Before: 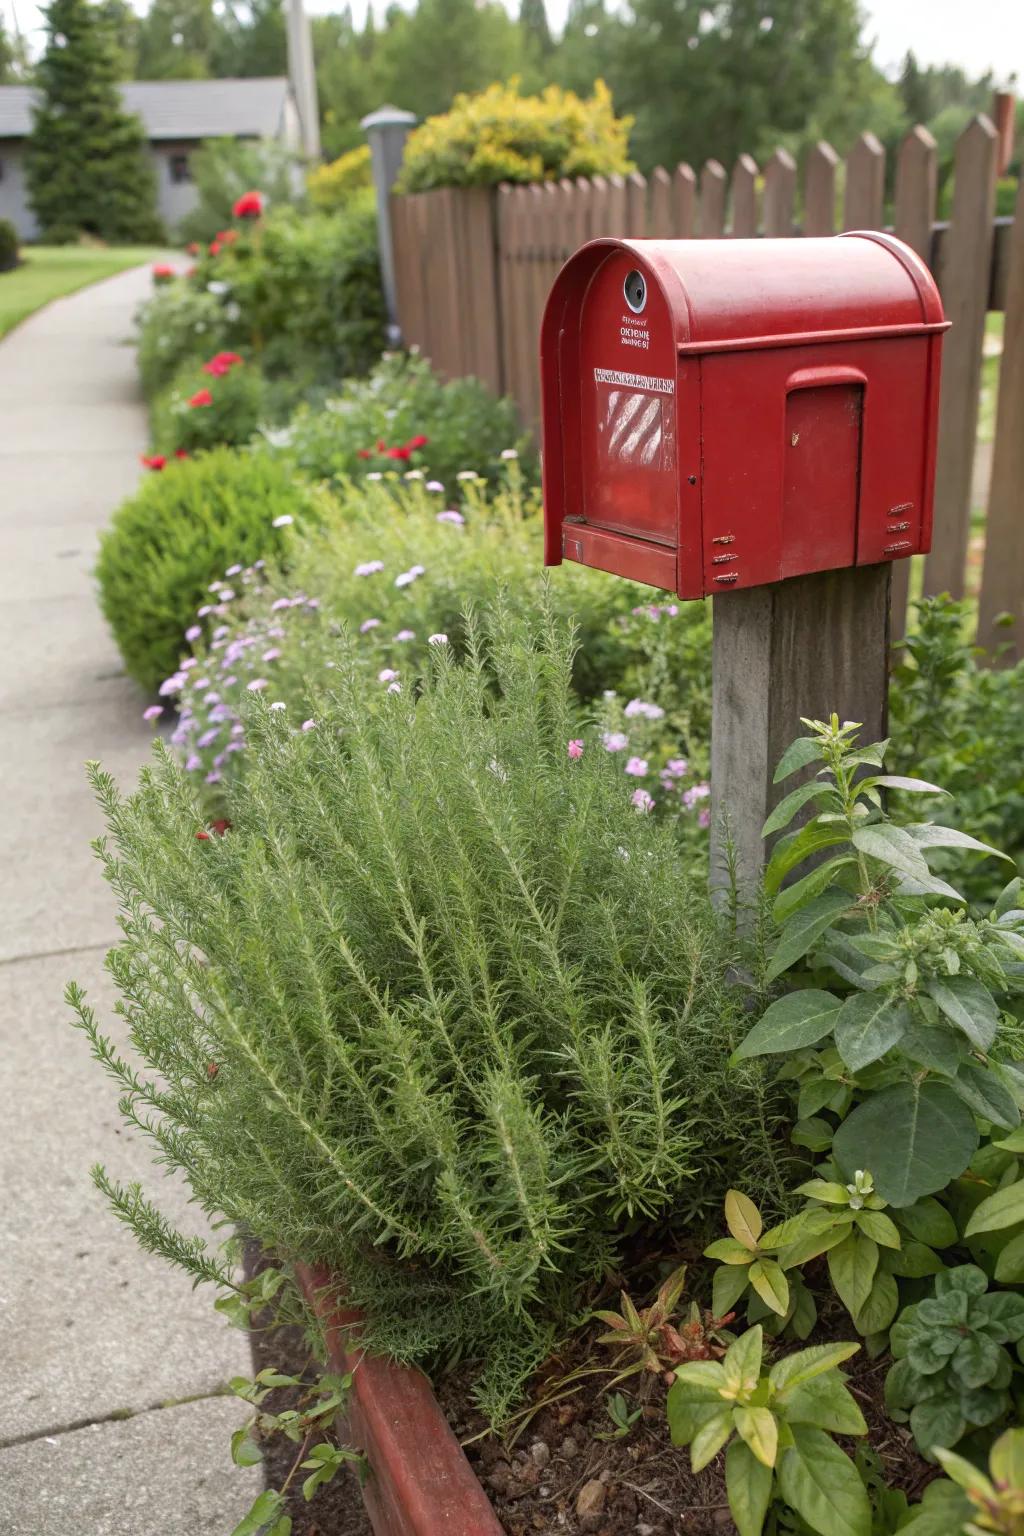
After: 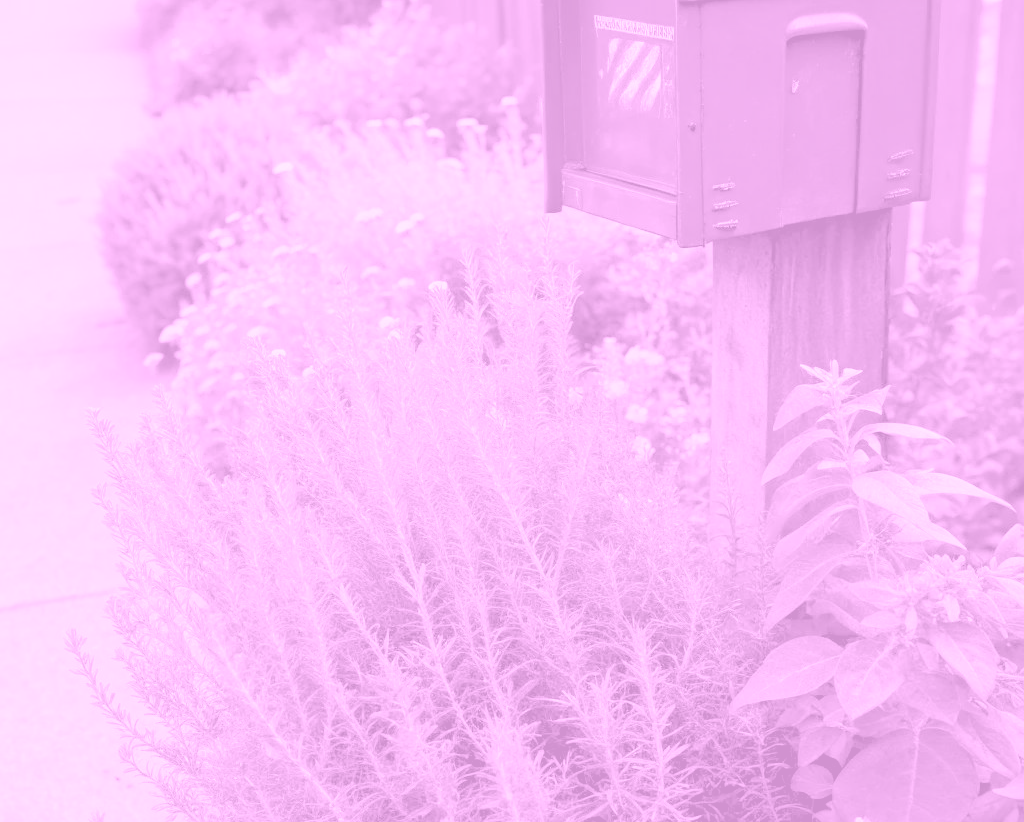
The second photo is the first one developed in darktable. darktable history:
crop and rotate: top 23.043%, bottom 23.437%
colorize: hue 331.2°, saturation 75%, source mix 30.28%, lightness 70.52%, version 1
rgb levels: levels [[0.01, 0.419, 0.839], [0, 0.5, 1], [0, 0.5, 1]]
